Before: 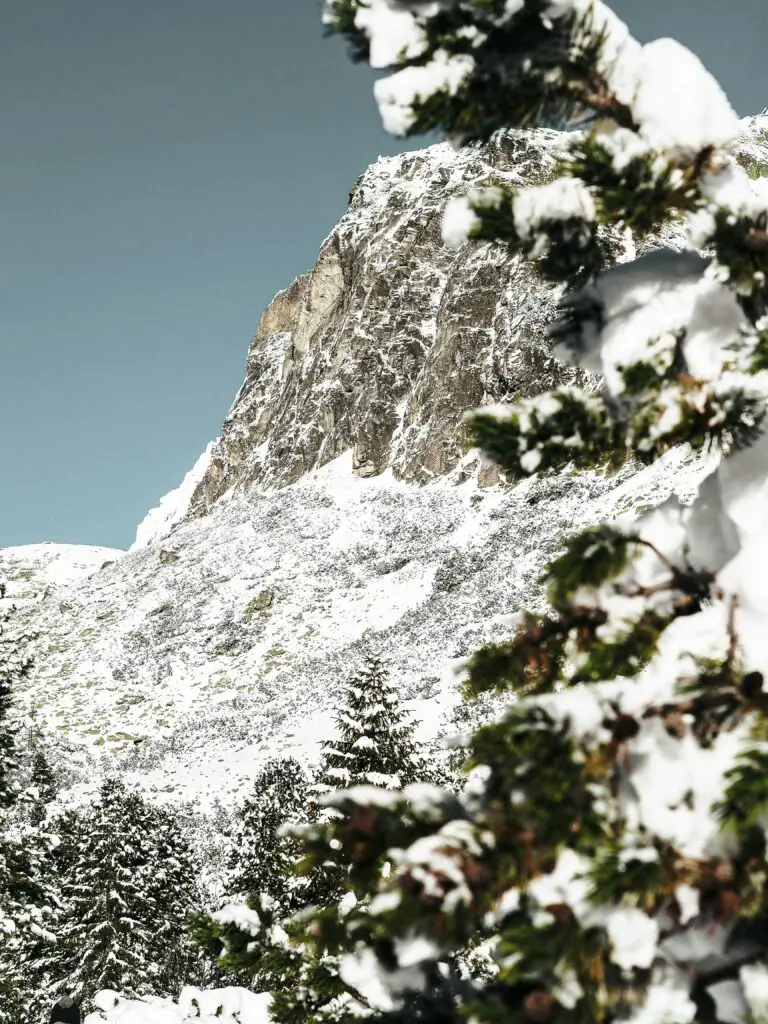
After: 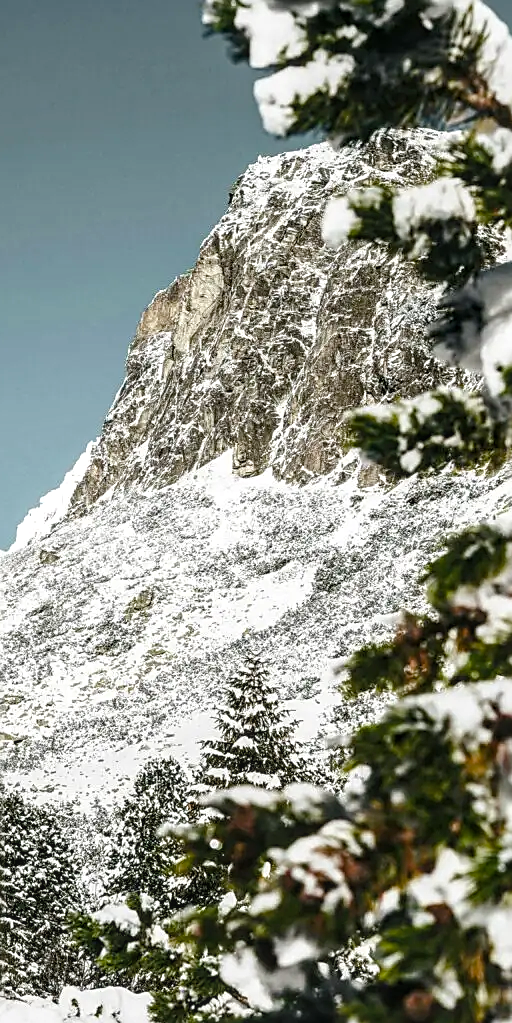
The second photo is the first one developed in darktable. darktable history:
local contrast: on, module defaults
color balance rgb: perceptual saturation grading › global saturation 20%, perceptual saturation grading › highlights -25%, perceptual saturation grading › shadows 25%
sharpen: on, module defaults
crop and rotate: left 15.754%, right 17.579%
